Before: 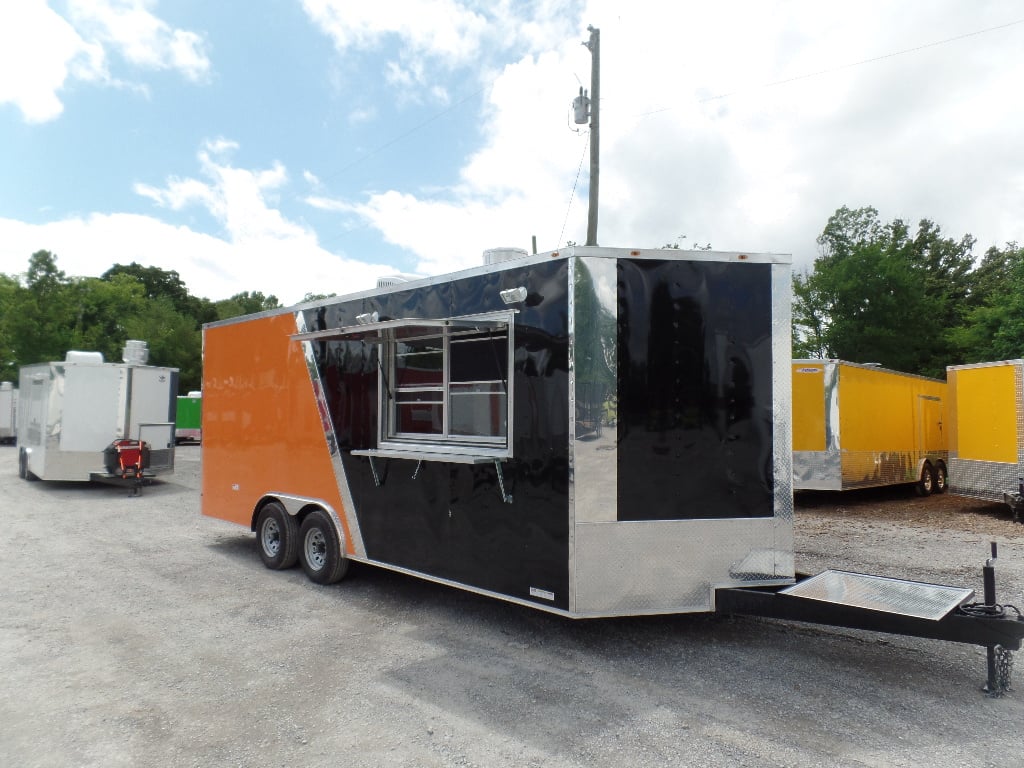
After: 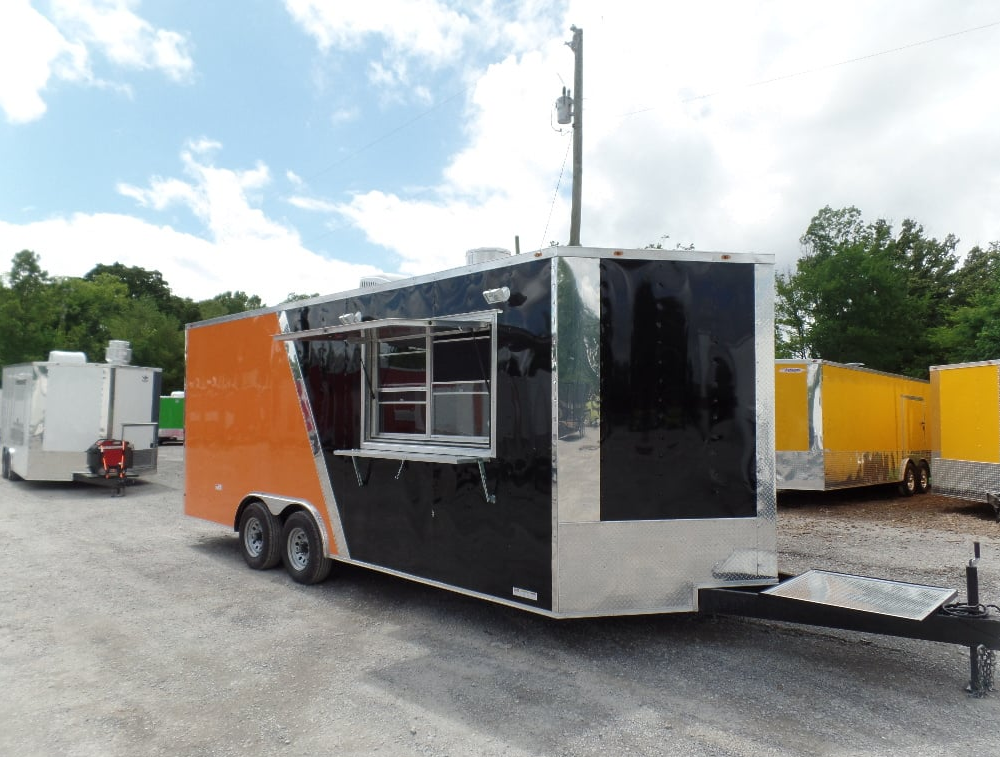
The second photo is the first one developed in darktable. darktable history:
crop and rotate: left 1.672%, right 0.602%, bottom 1.377%
